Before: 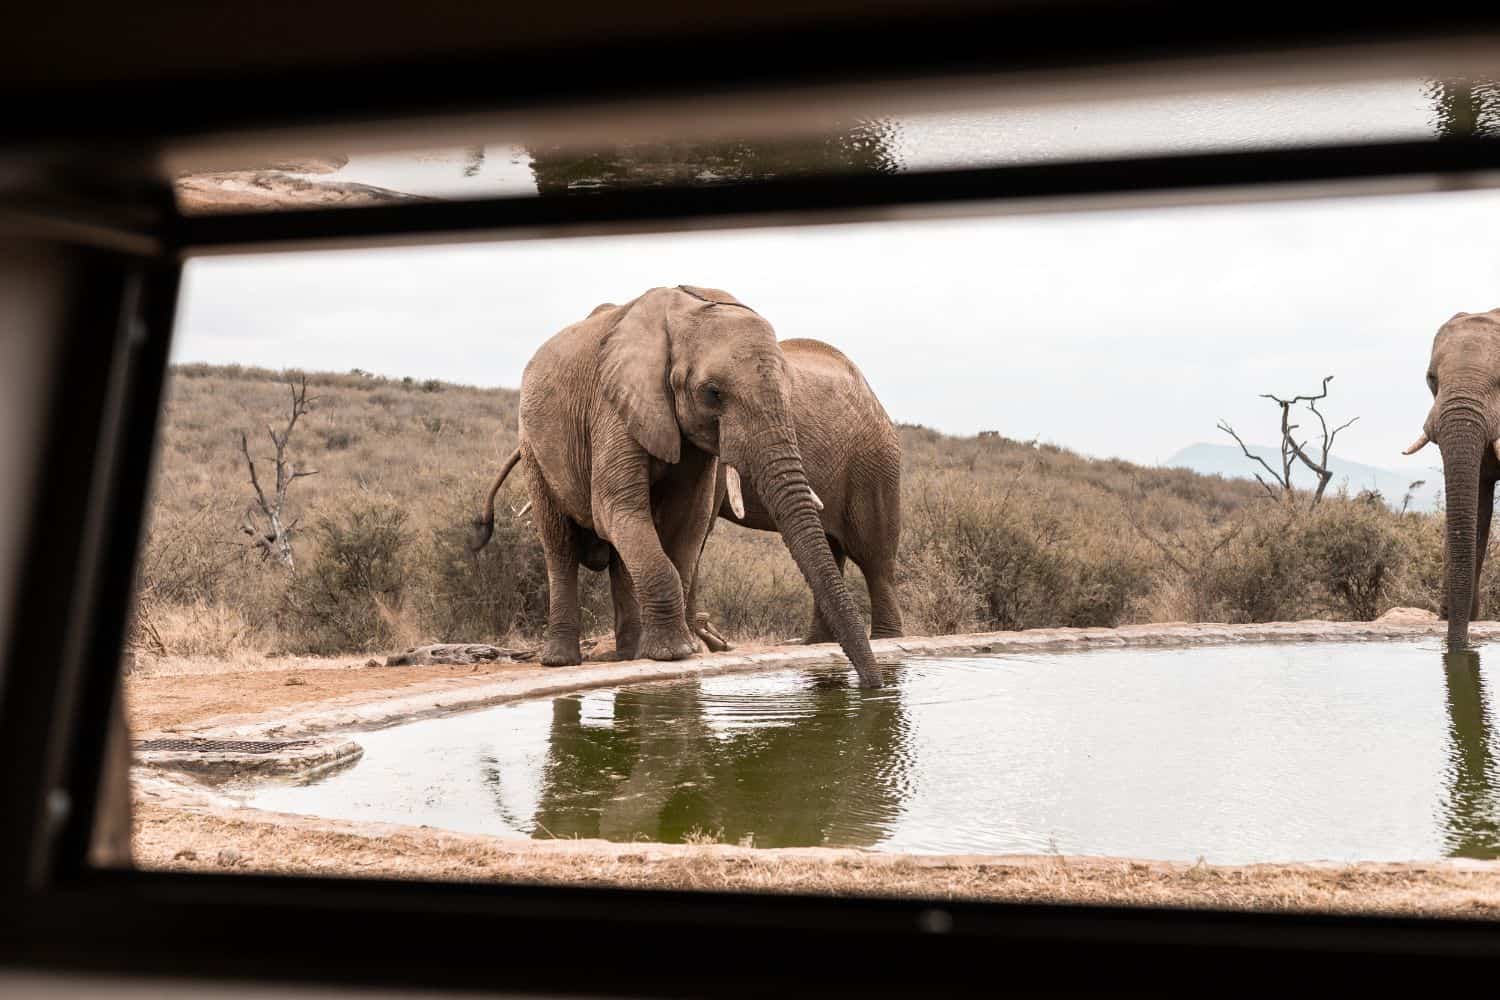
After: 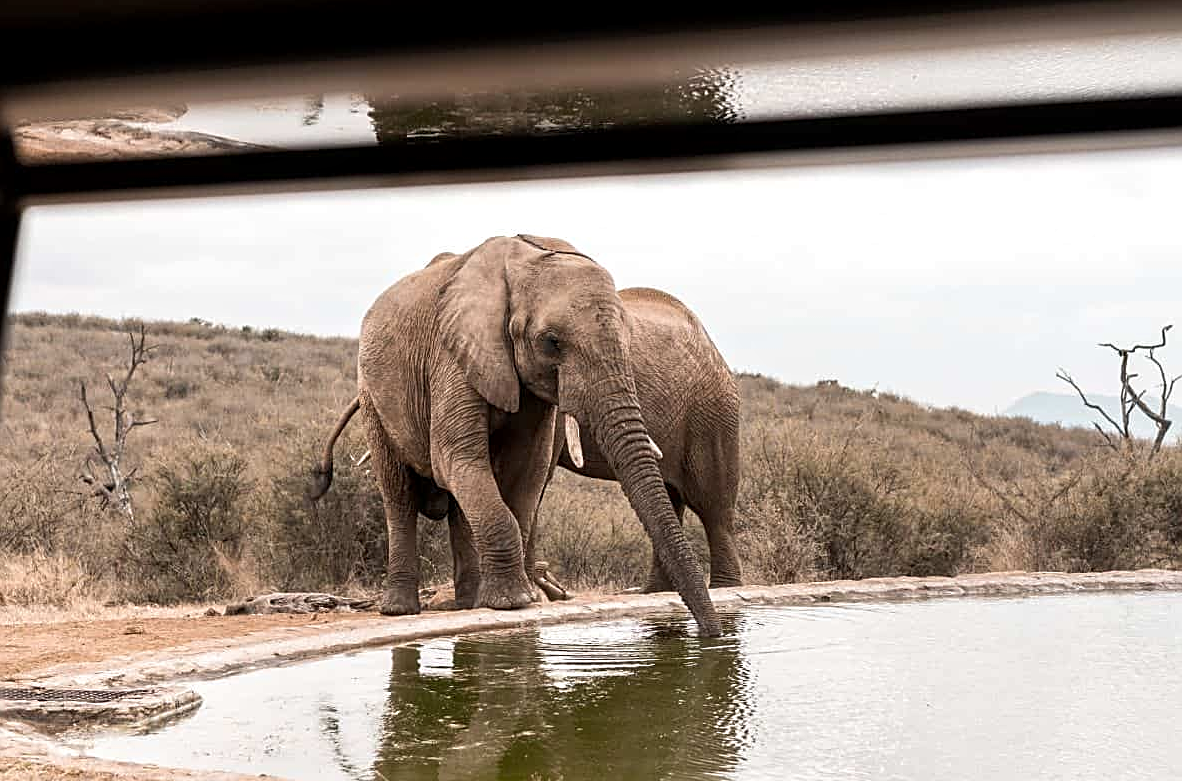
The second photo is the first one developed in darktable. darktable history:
tone equalizer: on, module defaults
sharpen: amount 0.575
local contrast: highlights 100%, shadows 100%, detail 120%, midtone range 0.2
crop and rotate: left 10.77%, top 5.1%, right 10.41%, bottom 16.76%
